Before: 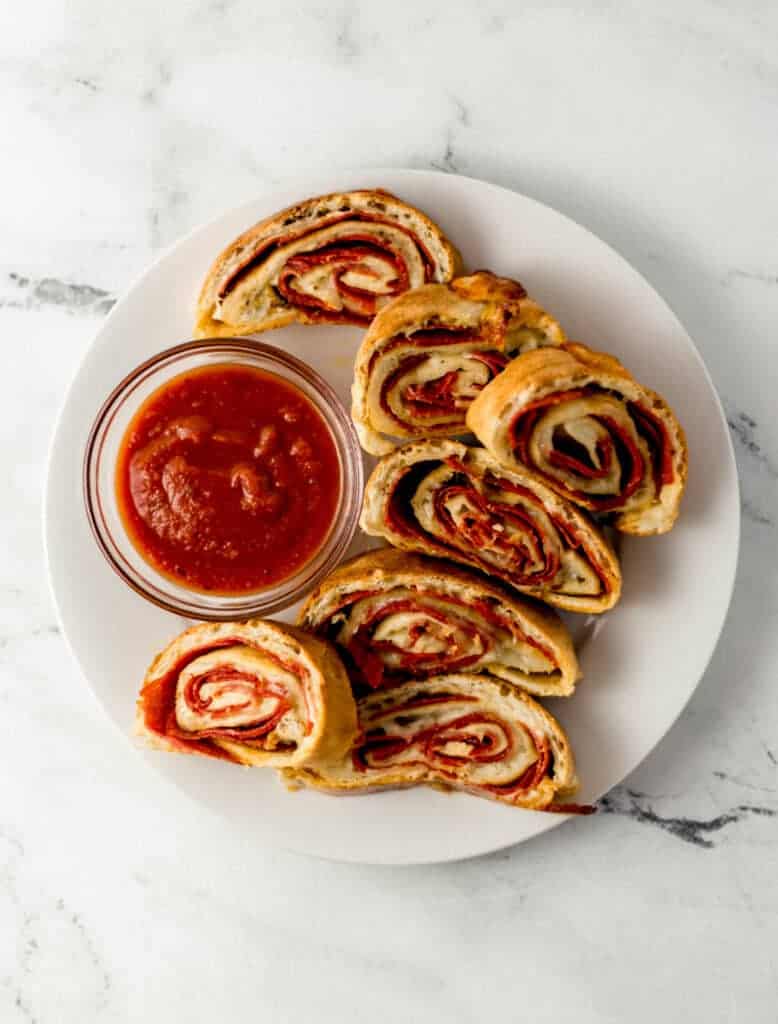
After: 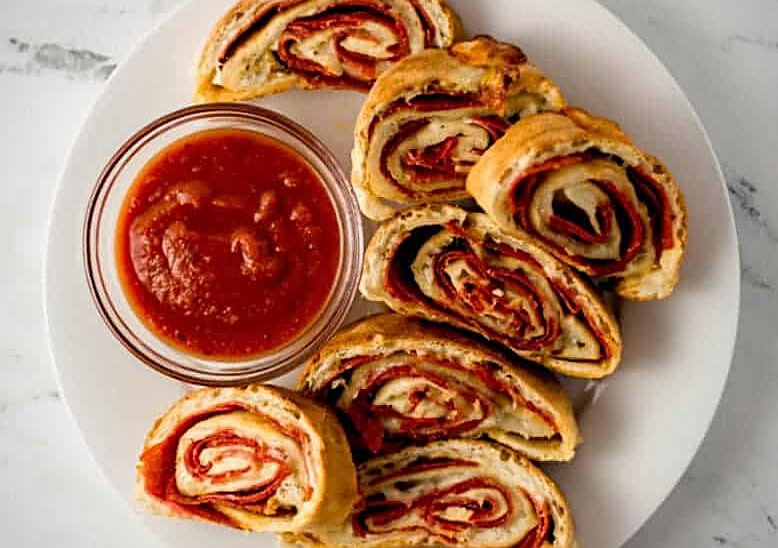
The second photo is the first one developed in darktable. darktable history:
vignetting: fall-off radius 60.92%
sharpen: on, module defaults
crop and rotate: top 23.043%, bottom 23.437%
